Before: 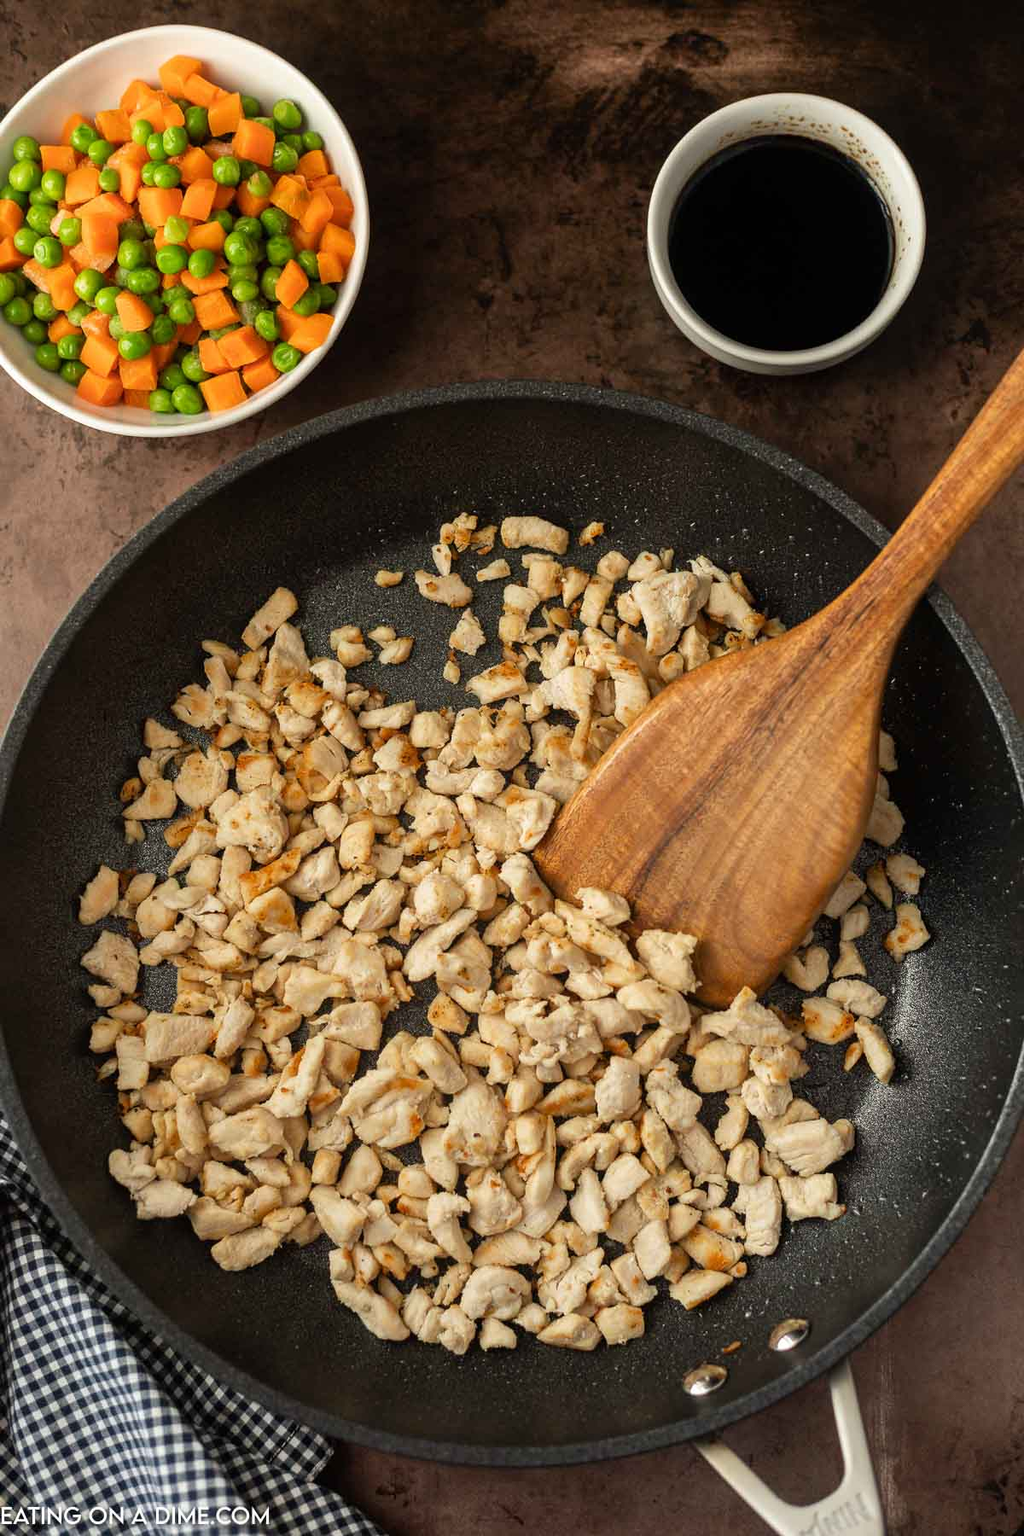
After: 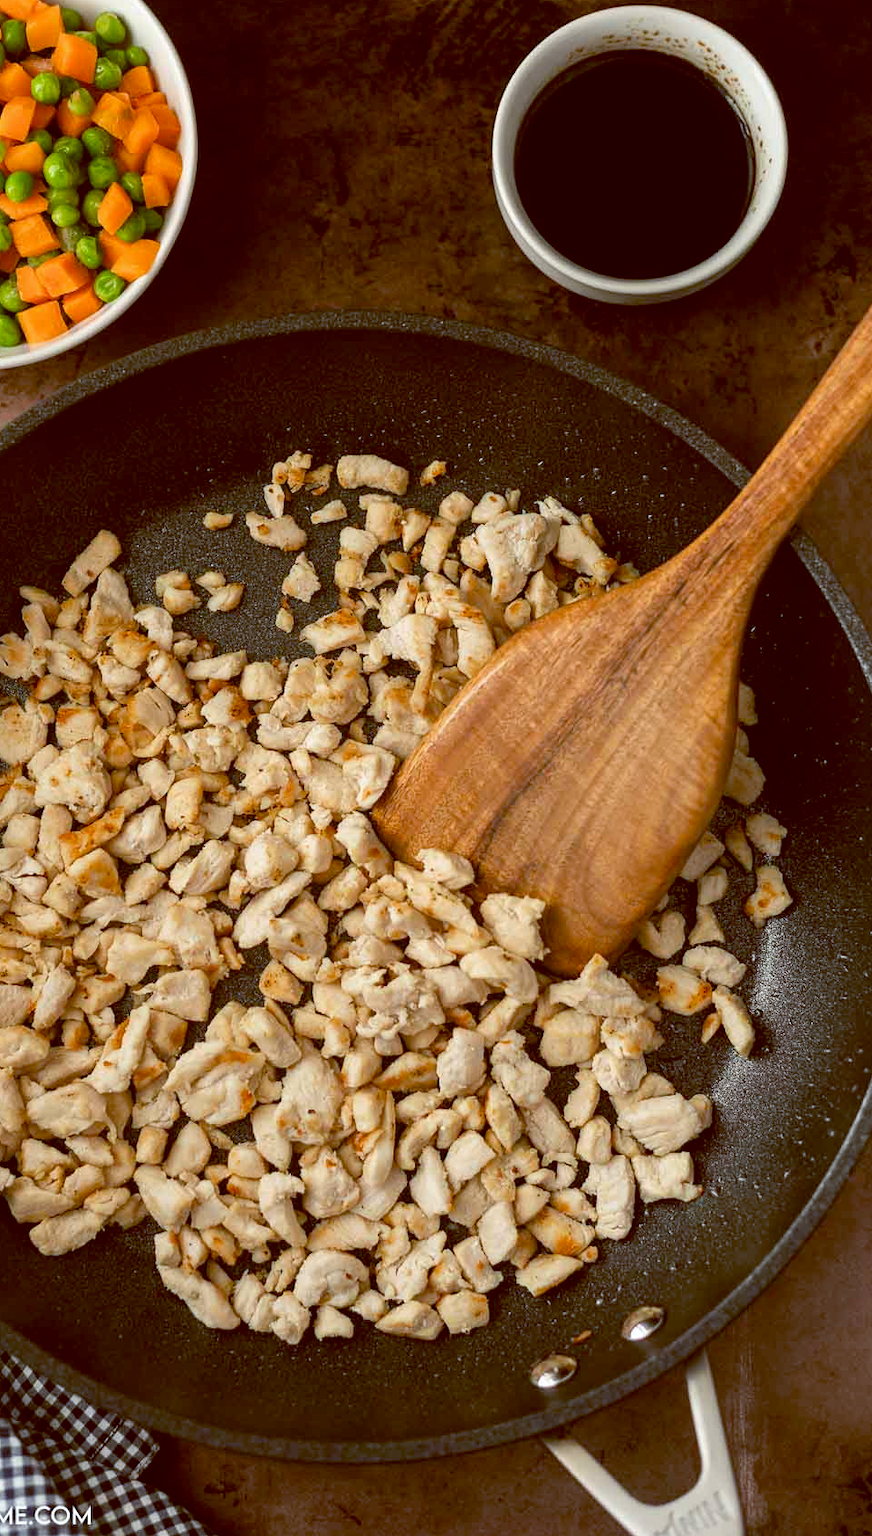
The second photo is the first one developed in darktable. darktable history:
crop and rotate: left 17.959%, top 5.771%, right 1.742%
color balance: lift [1, 1.015, 1.004, 0.985], gamma [1, 0.958, 0.971, 1.042], gain [1, 0.956, 0.977, 1.044]
